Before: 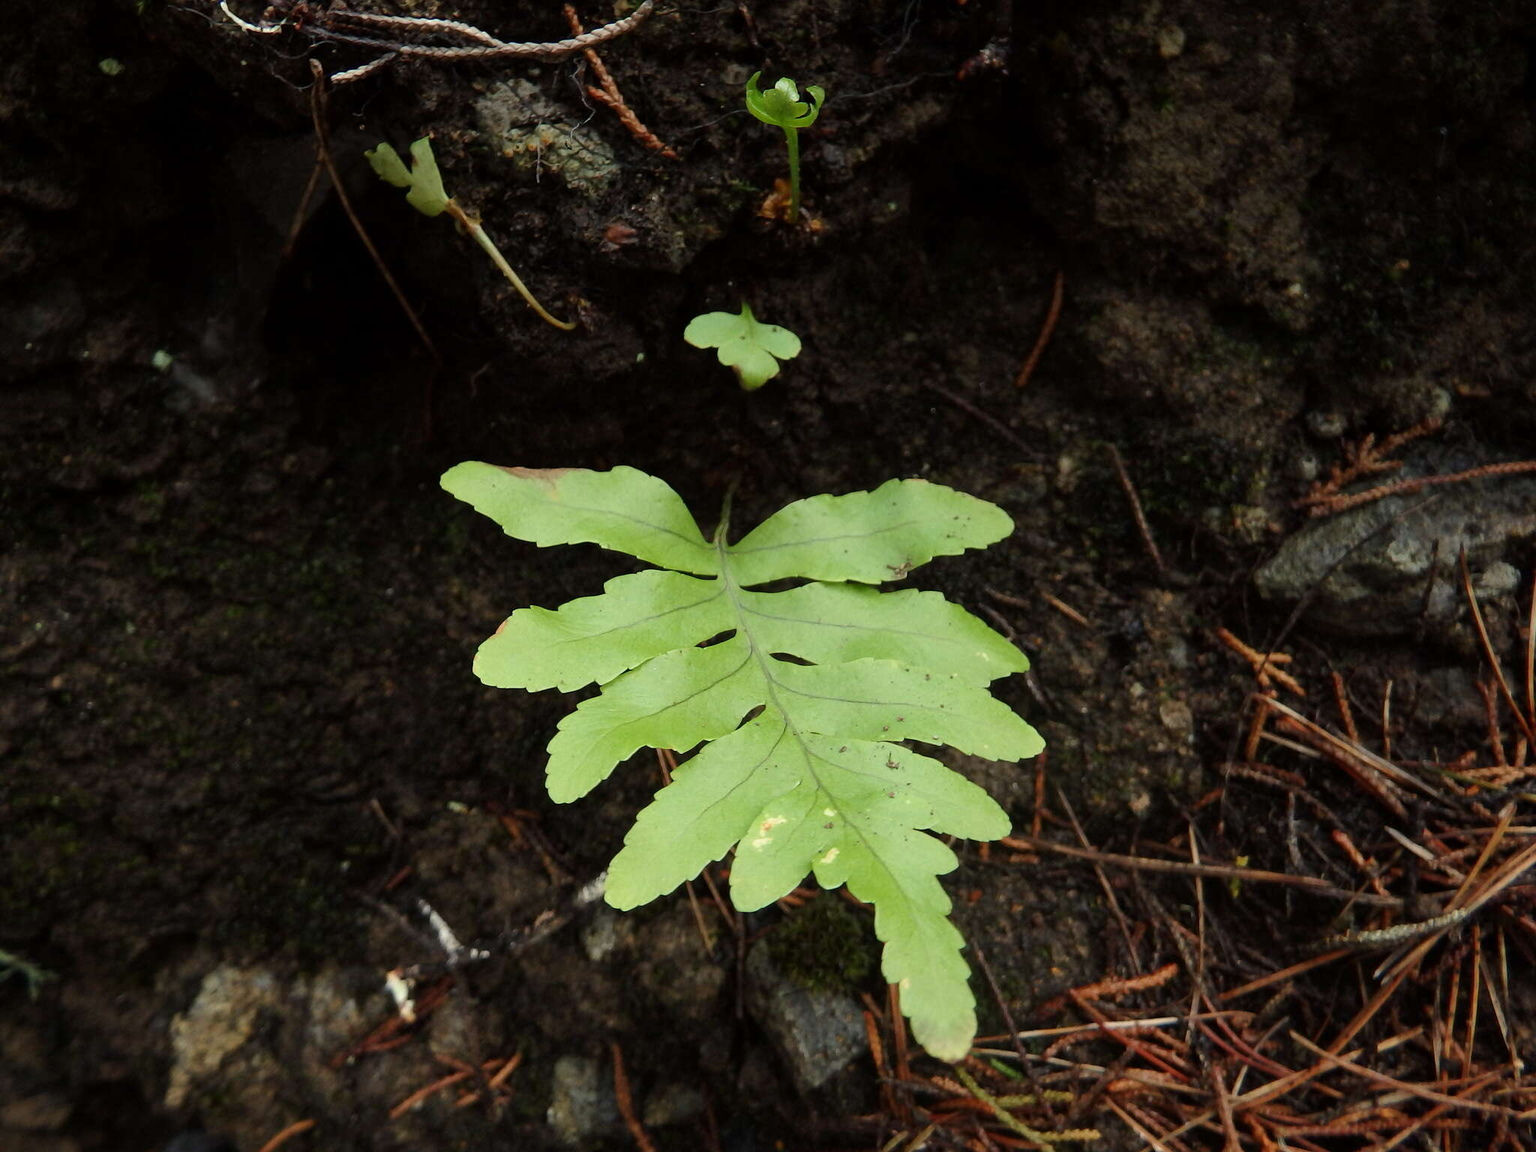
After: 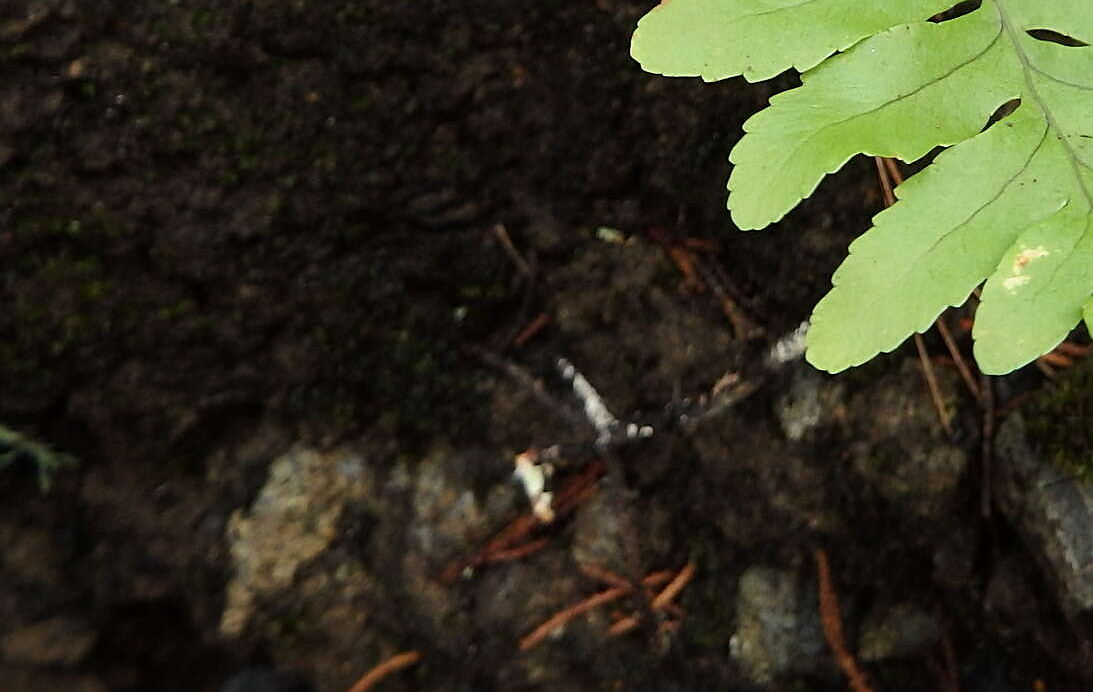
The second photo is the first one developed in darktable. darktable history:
white balance: emerald 1
crop and rotate: top 54.778%, right 46.61%, bottom 0.159%
sharpen: on, module defaults
